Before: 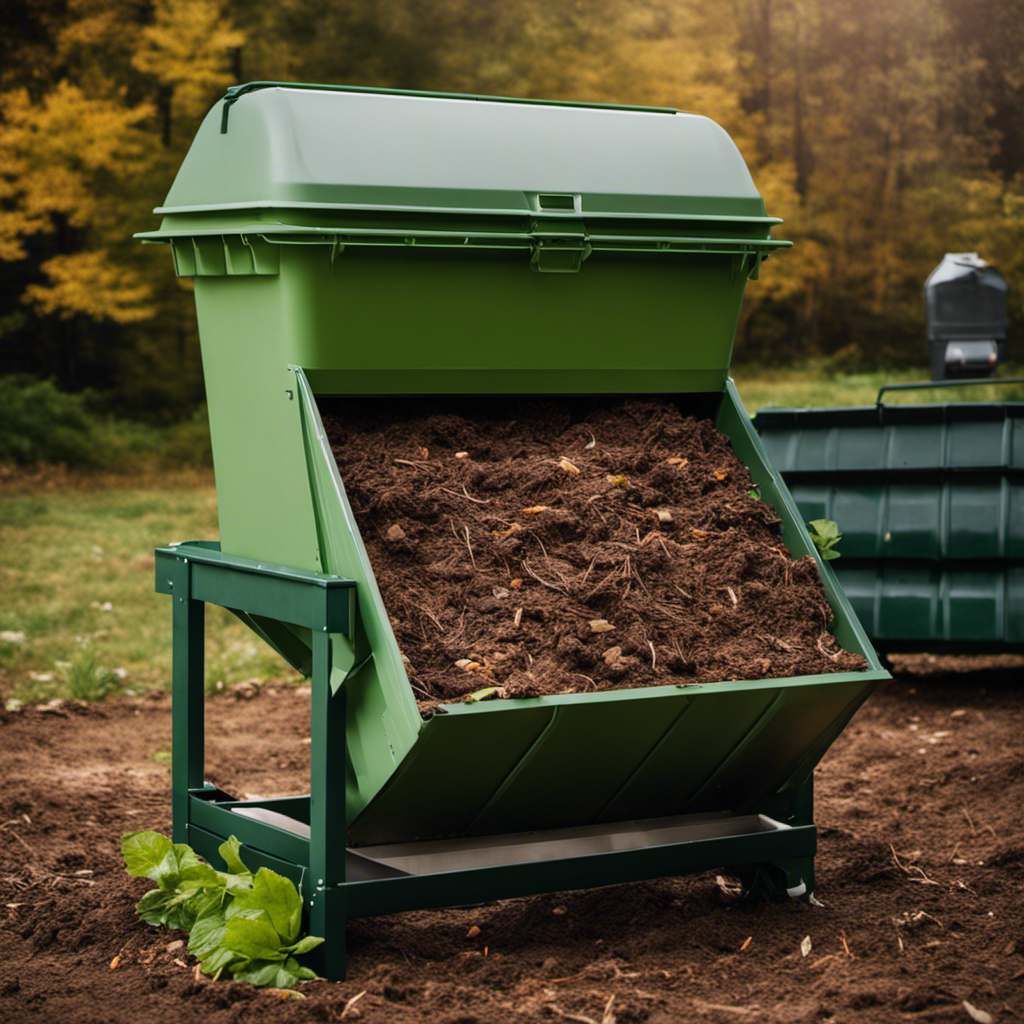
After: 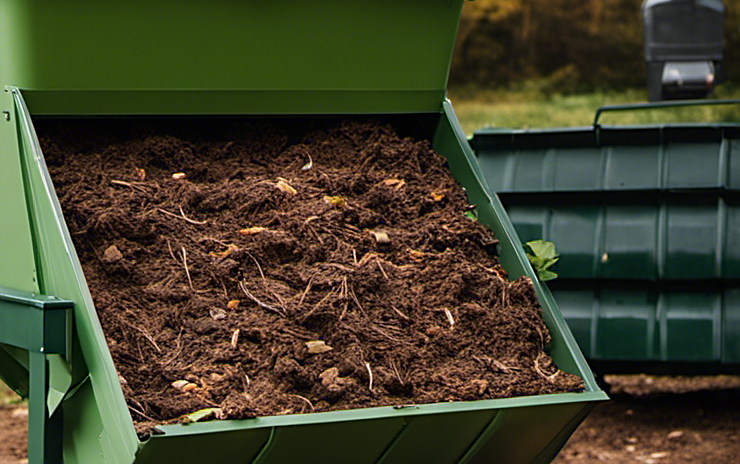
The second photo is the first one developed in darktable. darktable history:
crop and rotate: left 27.698%, top 27.249%, bottom 27.404%
sharpen: amount 0.6
